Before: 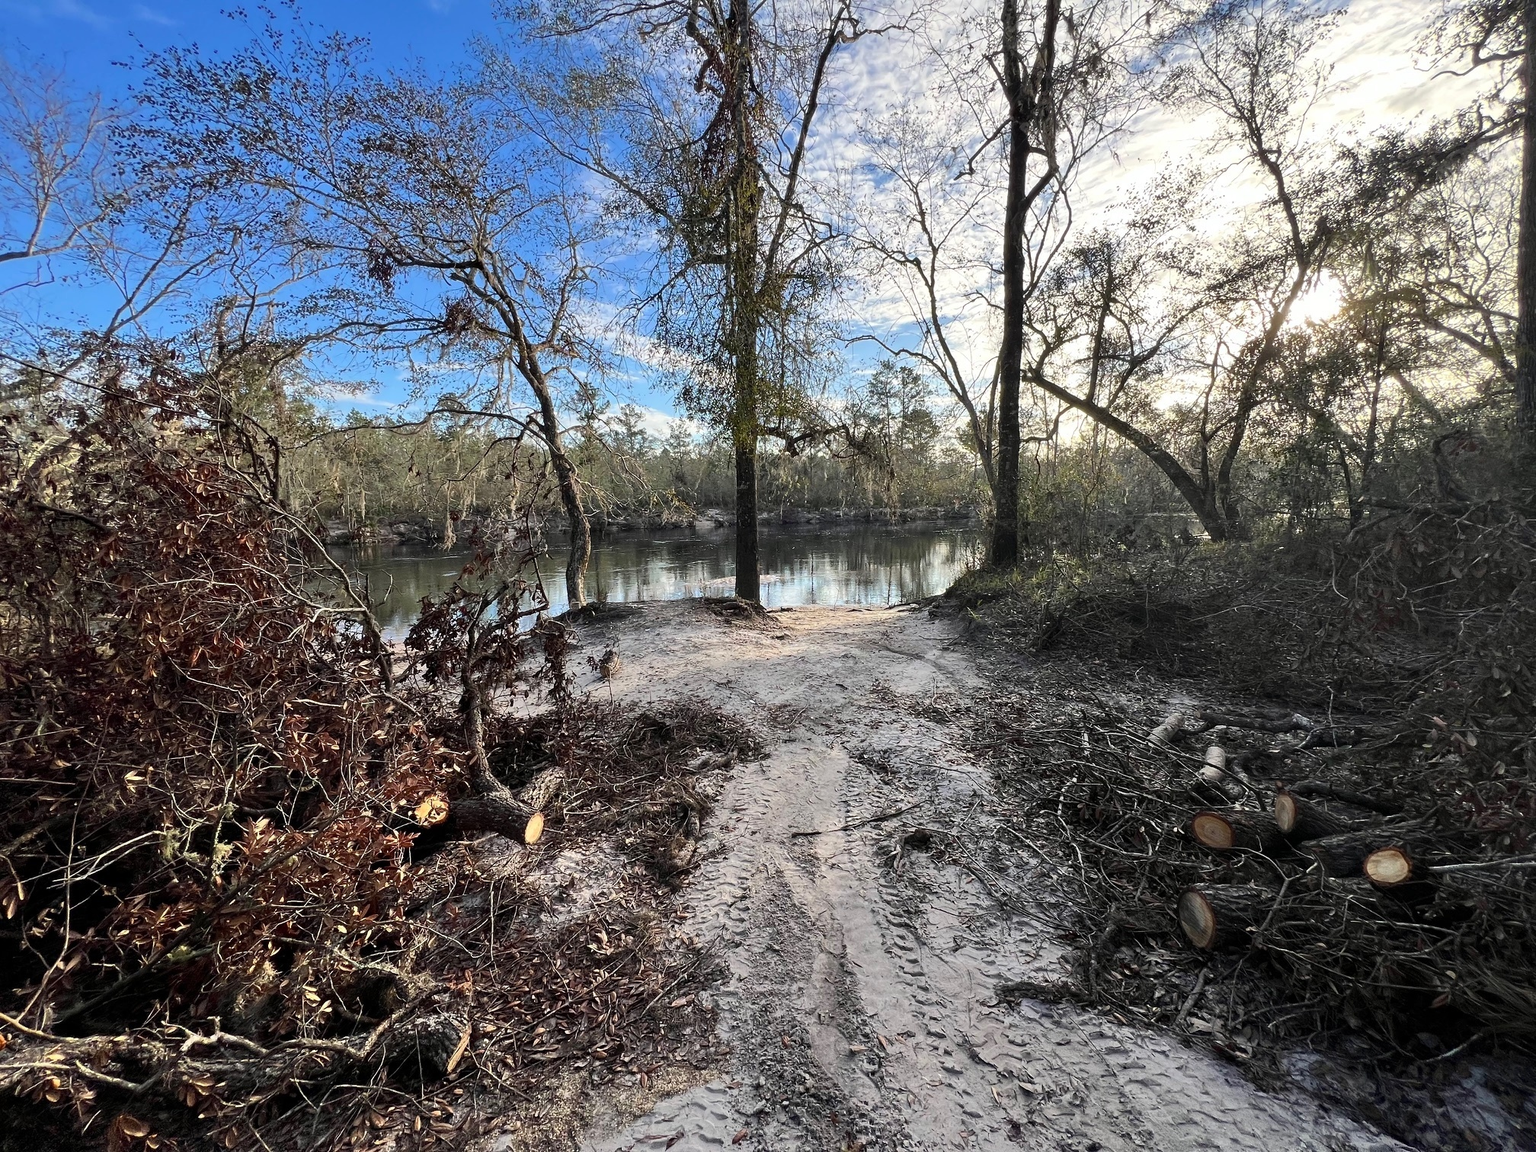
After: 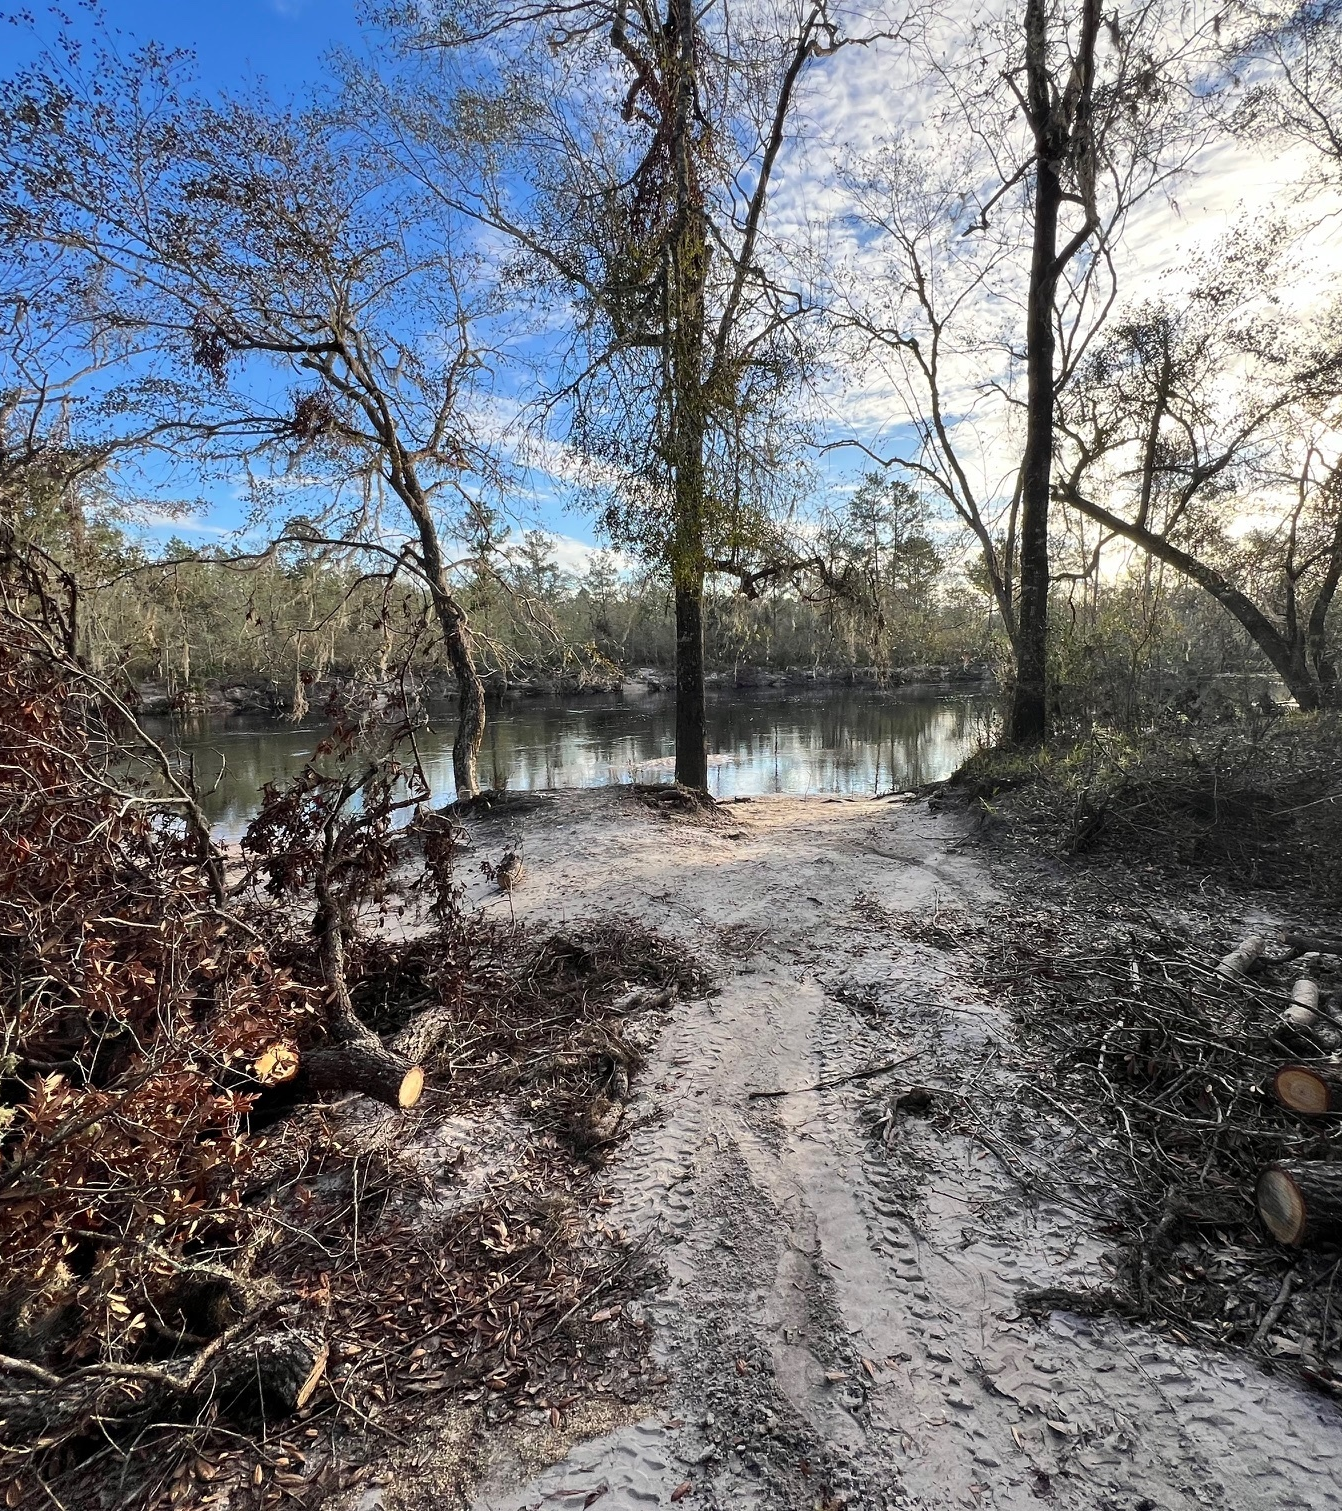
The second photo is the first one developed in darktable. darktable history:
crop and rotate: left 14.406%, right 18.992%
